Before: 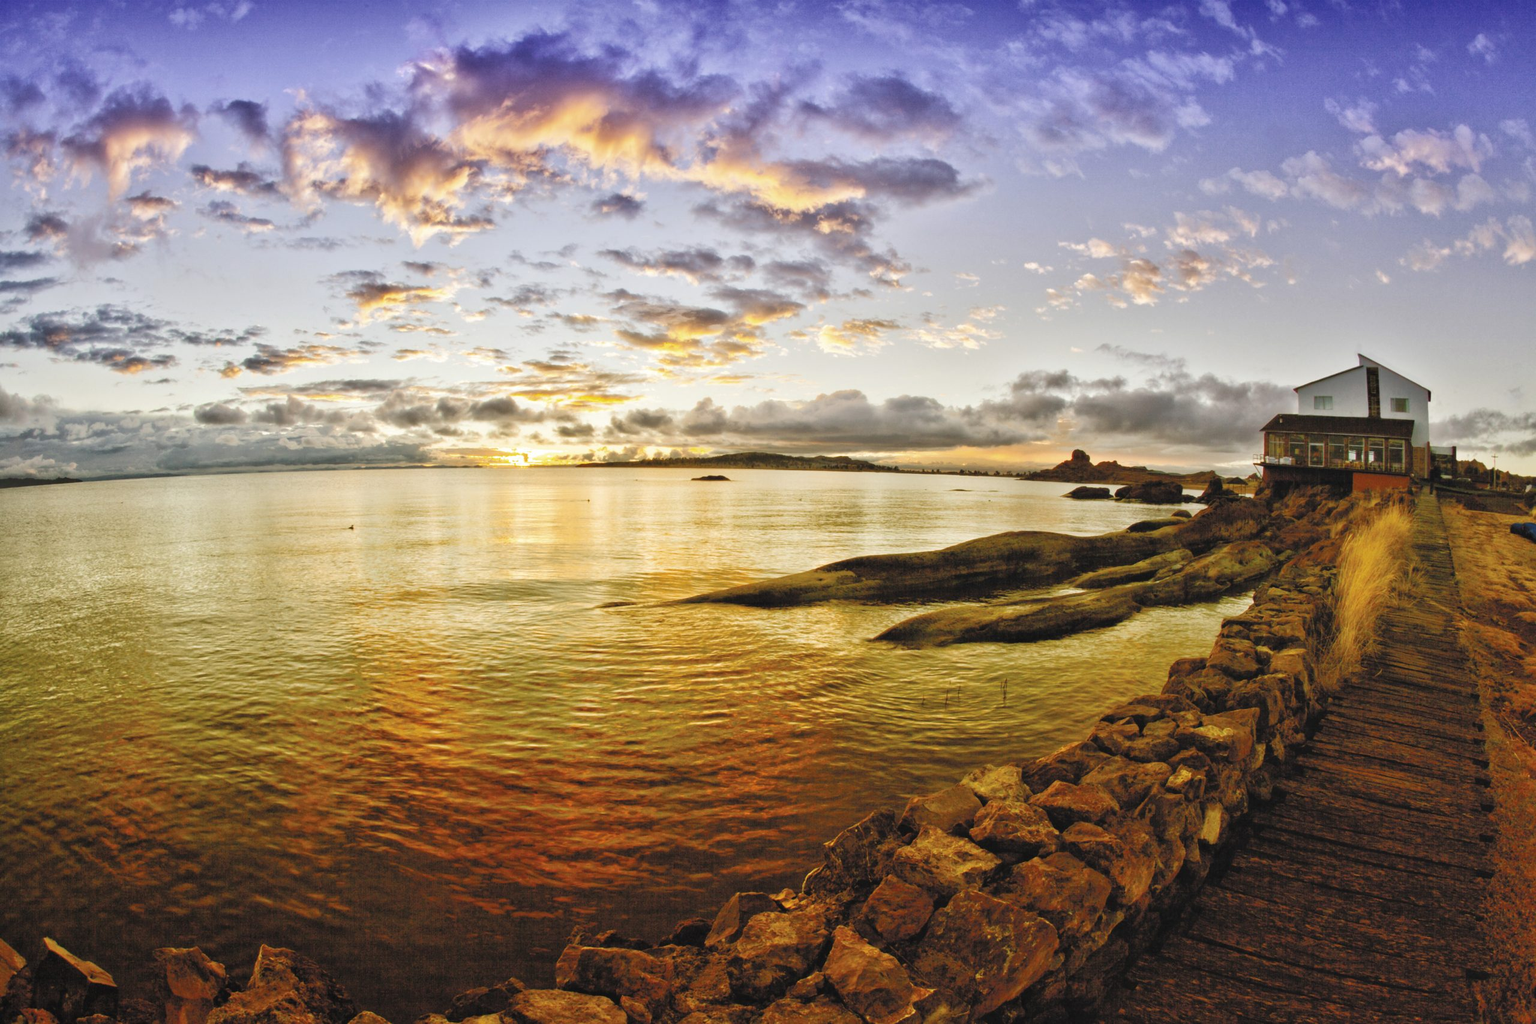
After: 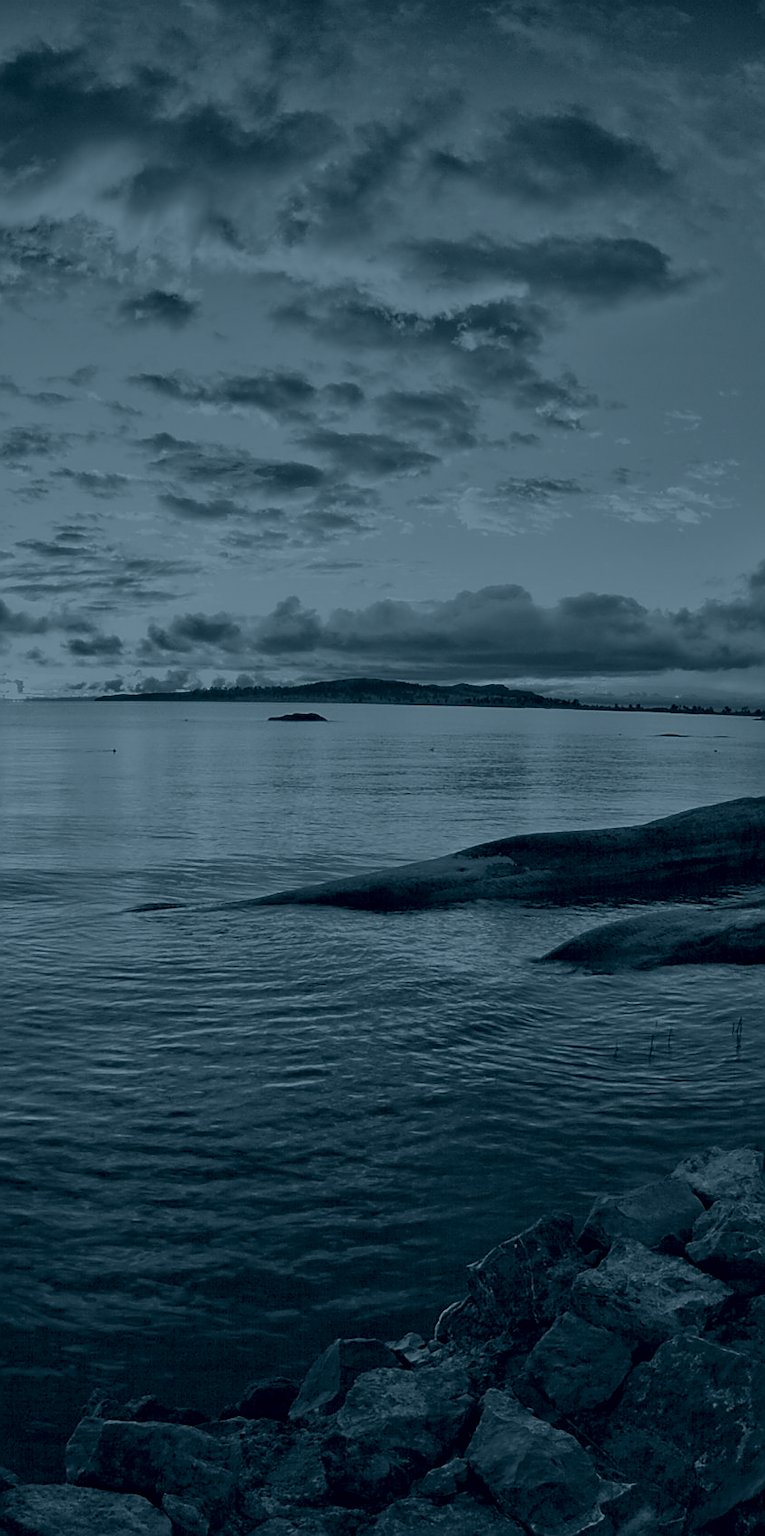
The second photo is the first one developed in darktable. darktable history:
crop: left 33.36%, right 33.36%
sharpen: radius 1.4, amount 1.25, threshold 0.7
colorize: hue 194.4°, saturation 29%, source mix 61.75%, lightness 3.98%, version 1
